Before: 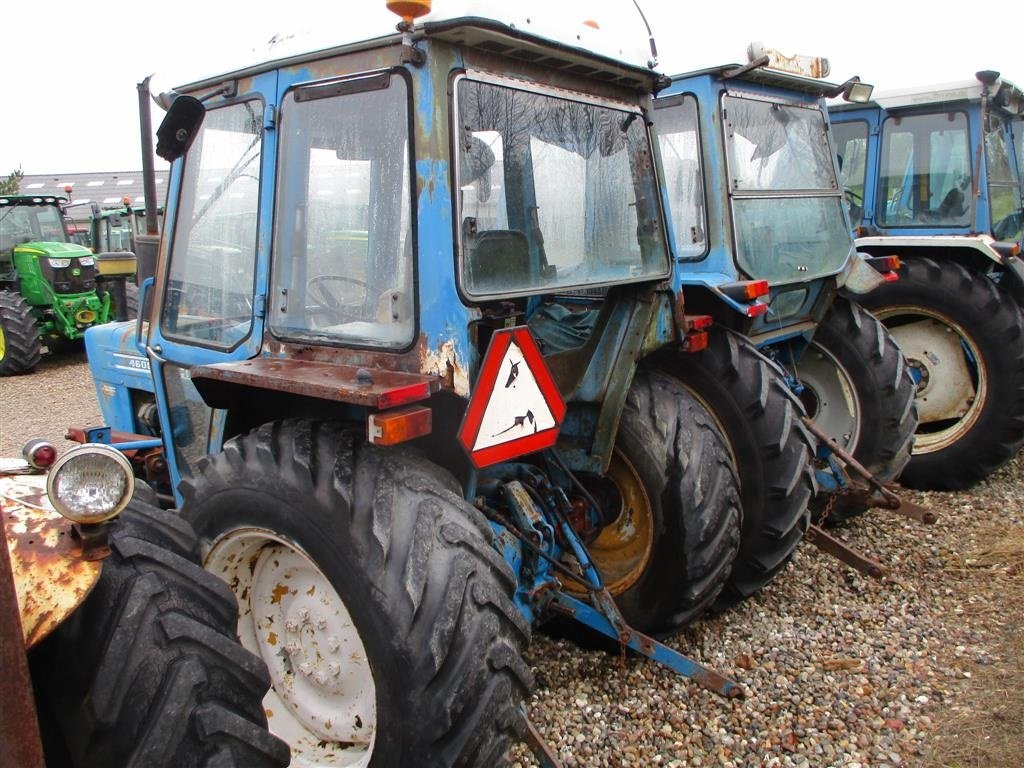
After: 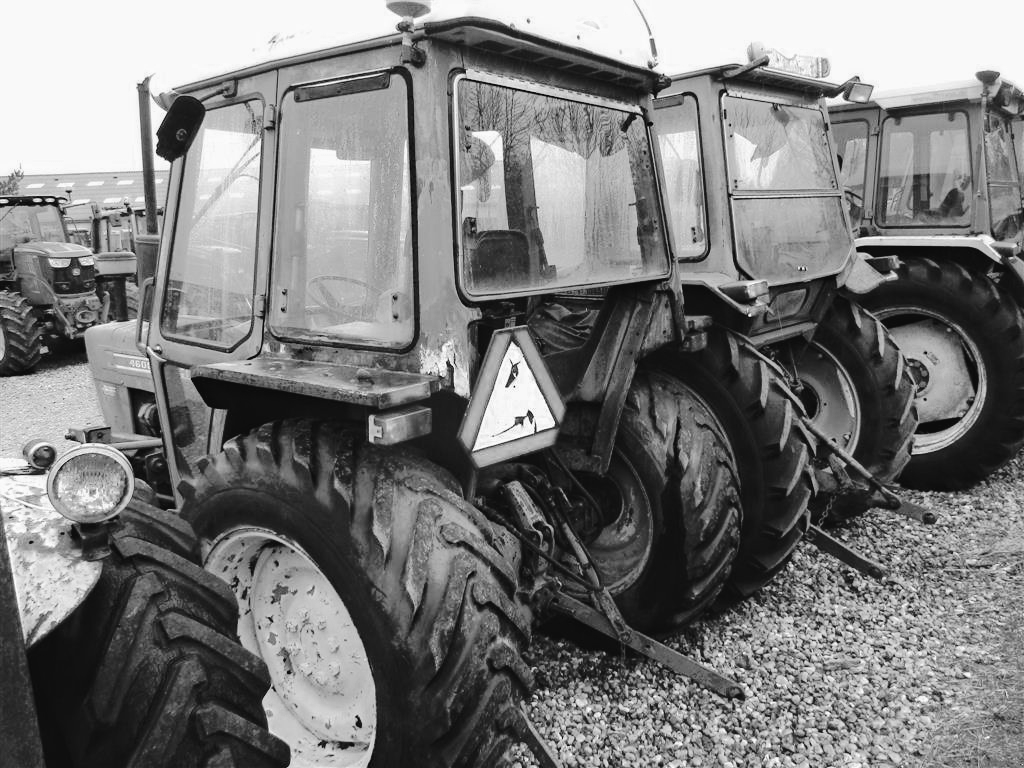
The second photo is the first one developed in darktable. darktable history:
color zones: curves: ch0 [(0.004, 0.588) (0.116, 0.636) (0.259, 0.476) (0.423, 0.464) (0.75, 0.5)]; ch1 [(0, 0) (0.143, 0) (0.286, 0) (0.429, 0) (0.571, 0) (0.714, 0) (0.857, 0)]
haze removal: compatibility mode true, adaptive false
color balance rgb: perceptual saturation grading › global saturation 25%, perceptual brilliance grading › mid-tones 10%, perceptual brilliance grading › shadows 15%, global vibrance 20%
tone curve: curves: ch0 [(0, 0.032) (0.094, 0.08) (0.265, 0.208) (0.41, 0.417) (0.498, 0.496) (0.638, 0.673) (0.845, 0.828) (0.994, 0.964)]; ch1 [(0, 0) (0.161, 0.092) (0.37, 0.302) (0.417, 0.434) (0.492, 0.502) (0.576, 0.589) (0.644, 0.638) (0.725, 0.765) (1, 1)]; ch2 [(0, 0) (0.352, 0.403) (0.45, 0.469) (0.521, 0.515) (0.55, 0.528) (0.589, 0.576) (1, 1)], color space Lab, independent channels, preserve colors none
